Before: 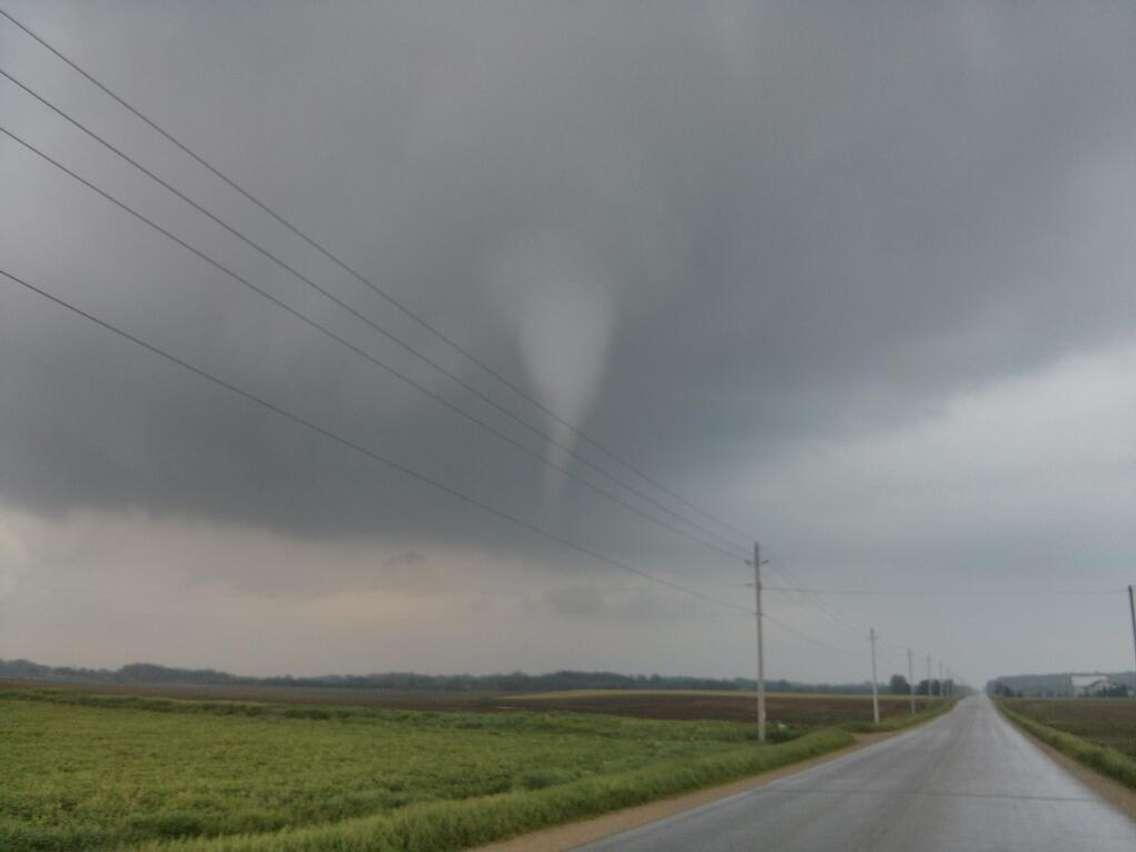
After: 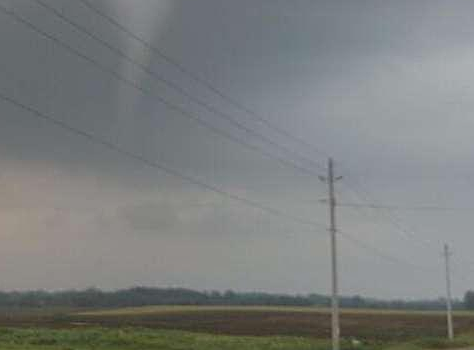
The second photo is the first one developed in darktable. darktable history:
sharpen: on, module defaults
crop: left 37.574%, top 45.112%, right 20.655%, bottom 13.699%
local contrast: highlights 46%, shadows 1%, detail 100%
